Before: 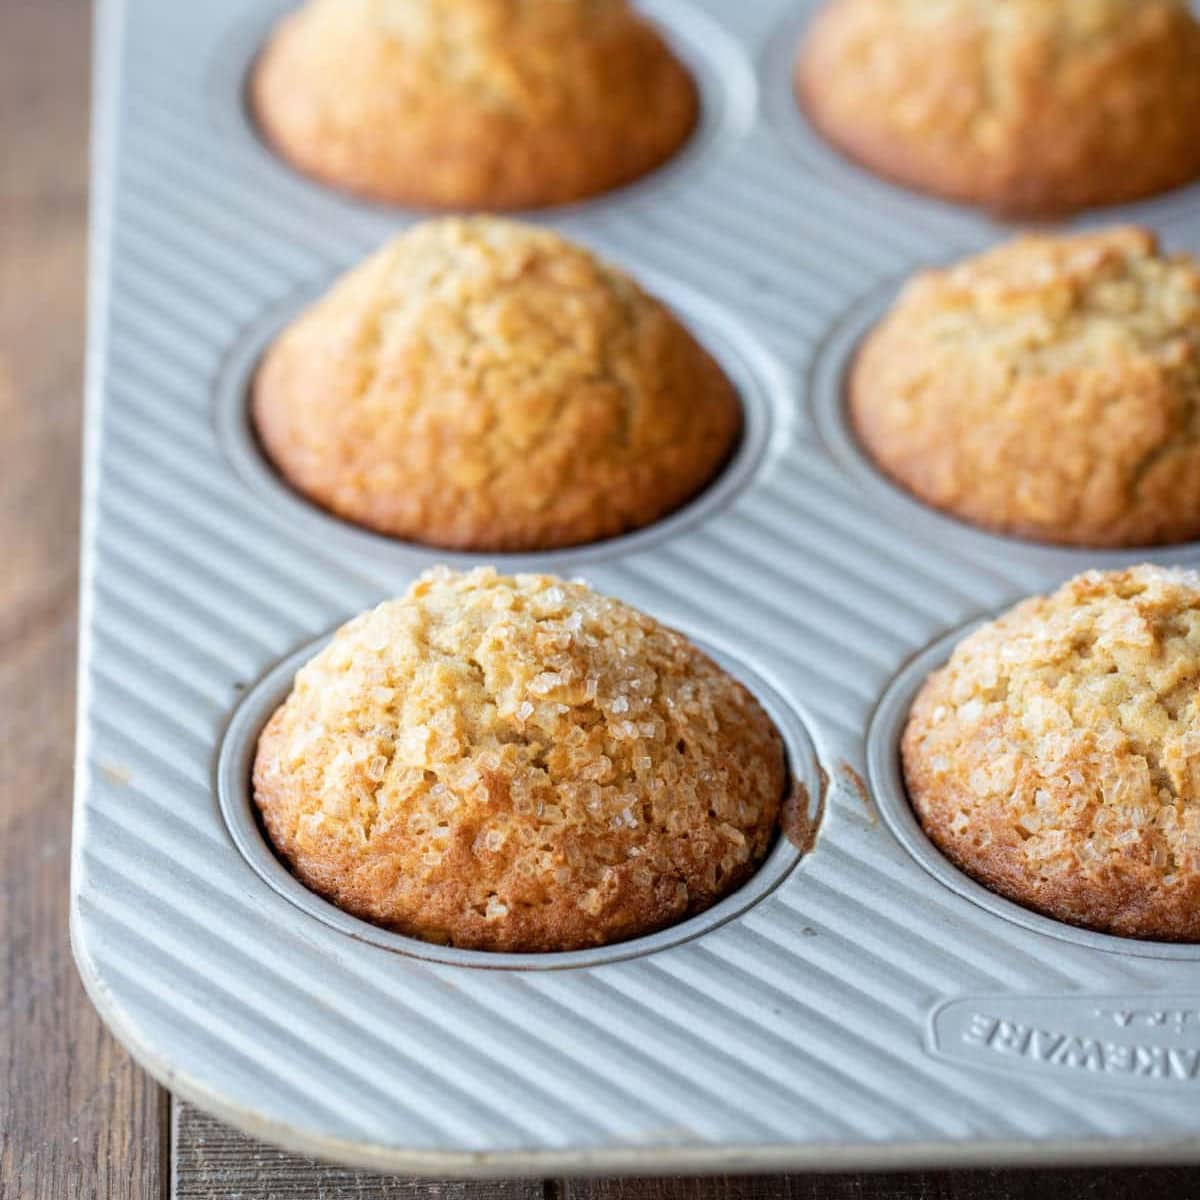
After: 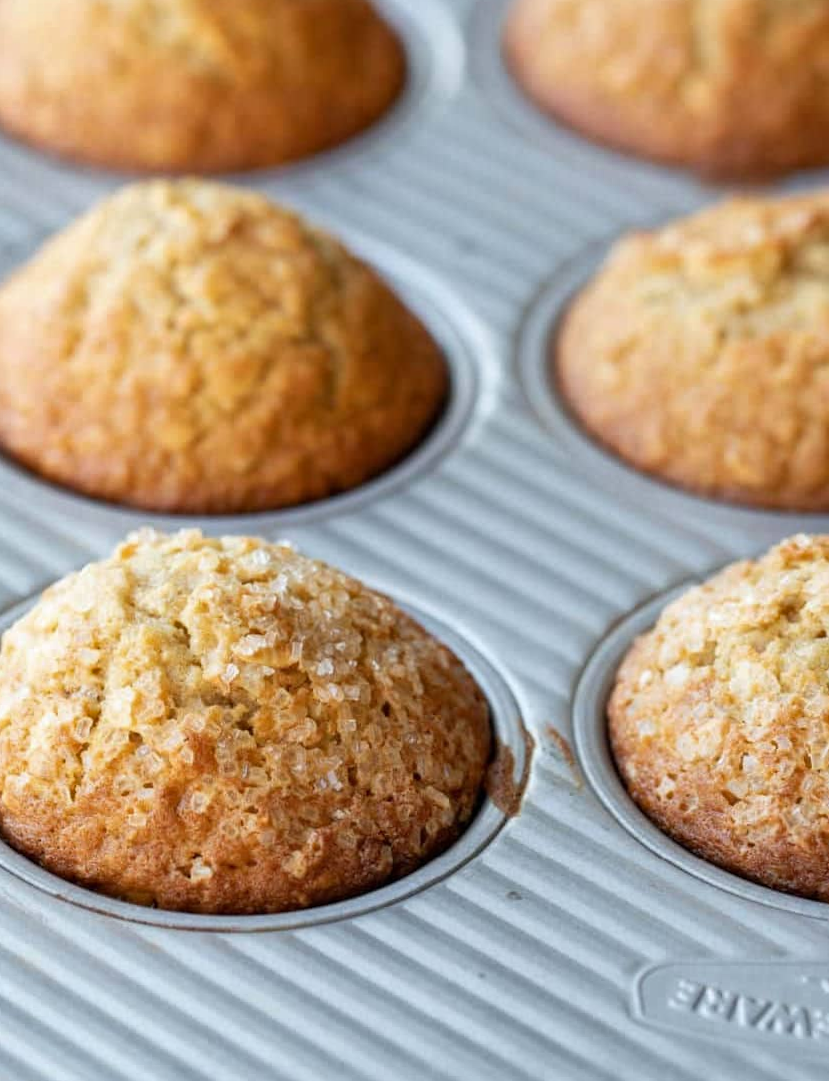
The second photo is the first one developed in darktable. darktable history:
shadows and highlights: shadows 49, highlights -41, soften with gaussian
rotate and perspective: rotation 0.192°, lens shift (horizontal) -0.015, crop left 0.005, crop right 0.996, crop top 0.006, crop bottom 0.99
crop and rotate: left 24.034%, top 2.838%, right 6.406%, bottom 6.299%
